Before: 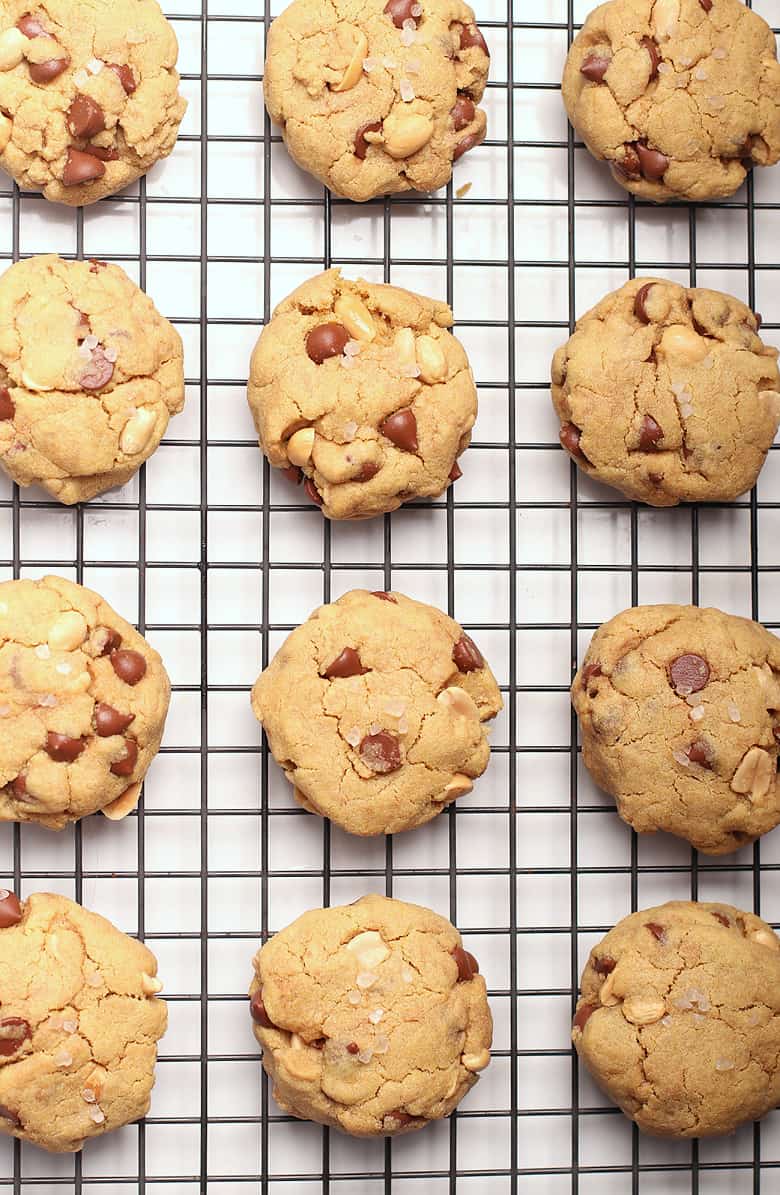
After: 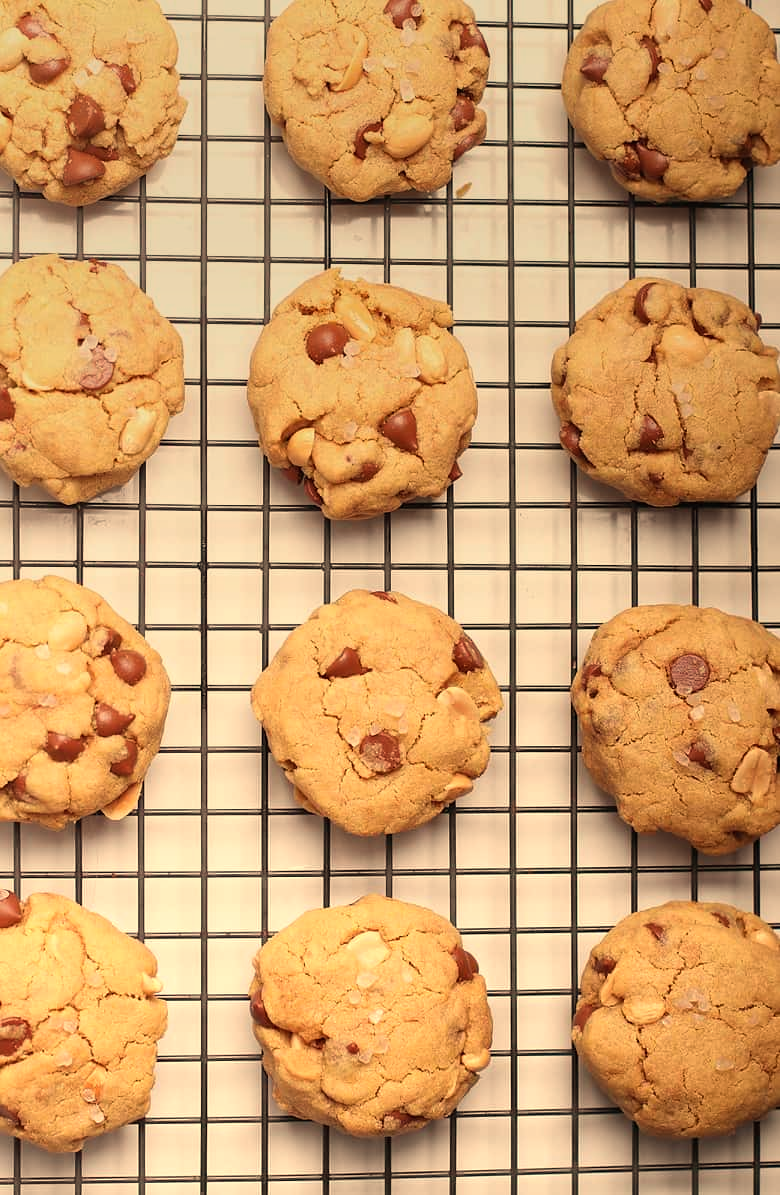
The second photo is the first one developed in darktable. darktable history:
graduated density: on, module defaults
white balance: red 1.138, green 0.996, blue 0.812
